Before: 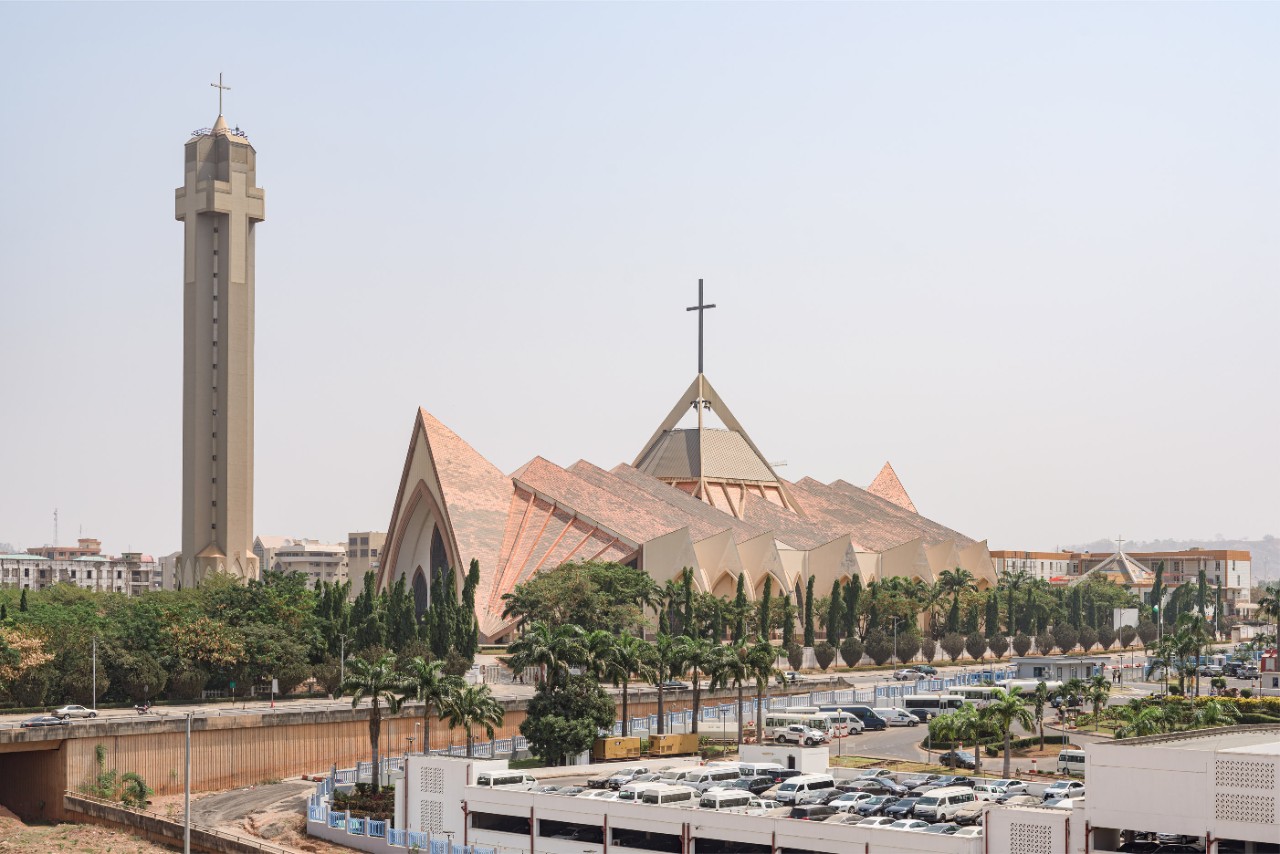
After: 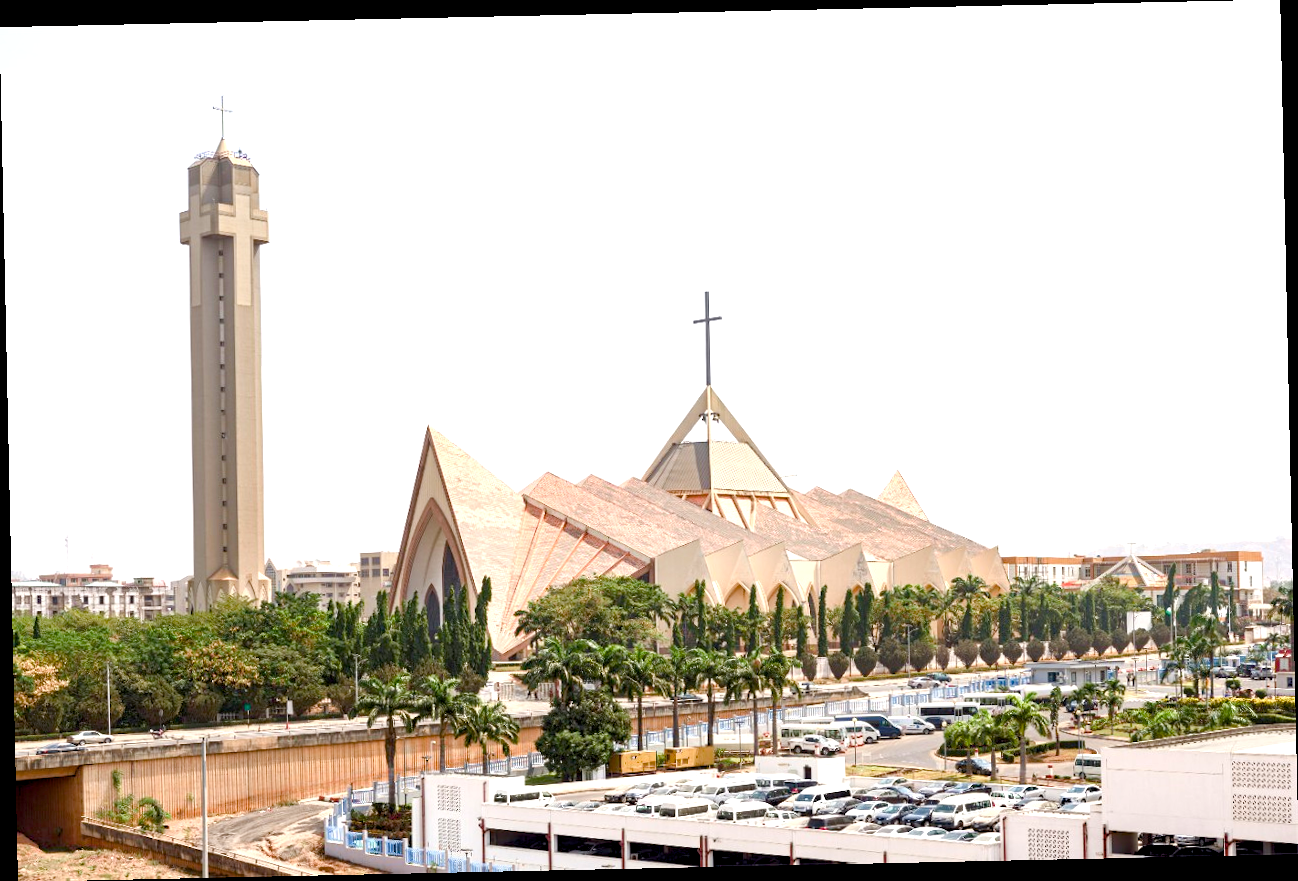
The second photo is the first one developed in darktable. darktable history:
exposure: exposure 0.6 EV, compensate highlight preservation false
rotate and perspective: rotation -1.24°, automatic cropping off
color balance rgb: shadows lift › luminance -9.41%, highlights gain › luminance 17.6%, global offset › luminance -1.45%, perceptual saturation grading › highlights -17.77%, perceptual saturation grading › mid-tones 33.1%, perceptual saturation grading › shadows 50.52%, global vibrance 24.22%
